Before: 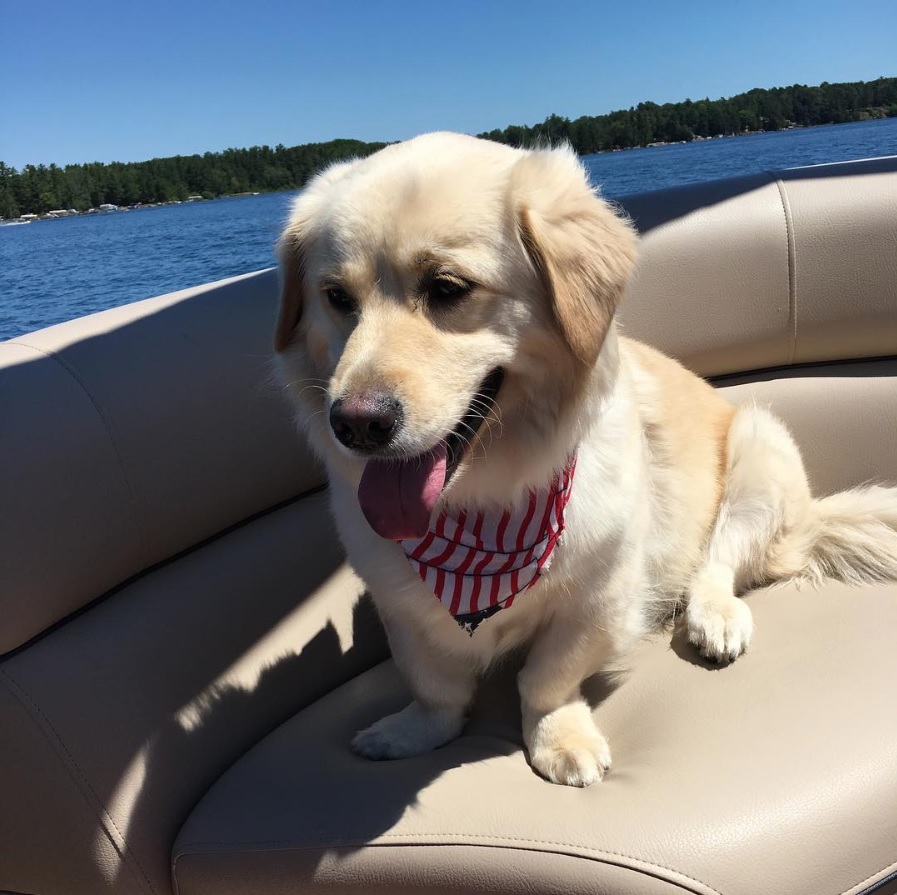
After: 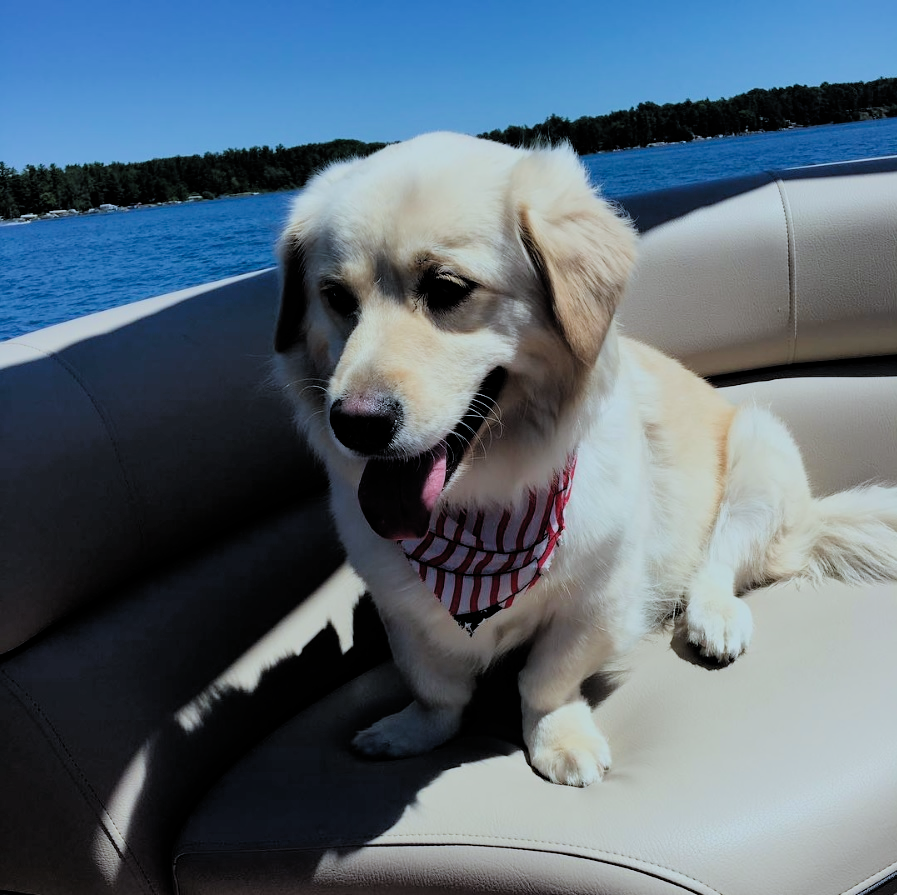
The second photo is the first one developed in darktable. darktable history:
color calibration: illuminant Planckian (black body), x 0.378, y 0.375, temperature 4065 K
filmic rgb: black relative exposure -4.58 EV, white relative exposure 4.8 EV, threshold 3 EV, hardness 2.36, latitude 36.07%, contrast 1.048, highlights saturation mix 1.32%, shadows ↔ highlights balance 1.25%, color science v4 (2020), enable highlight reconstruction true
